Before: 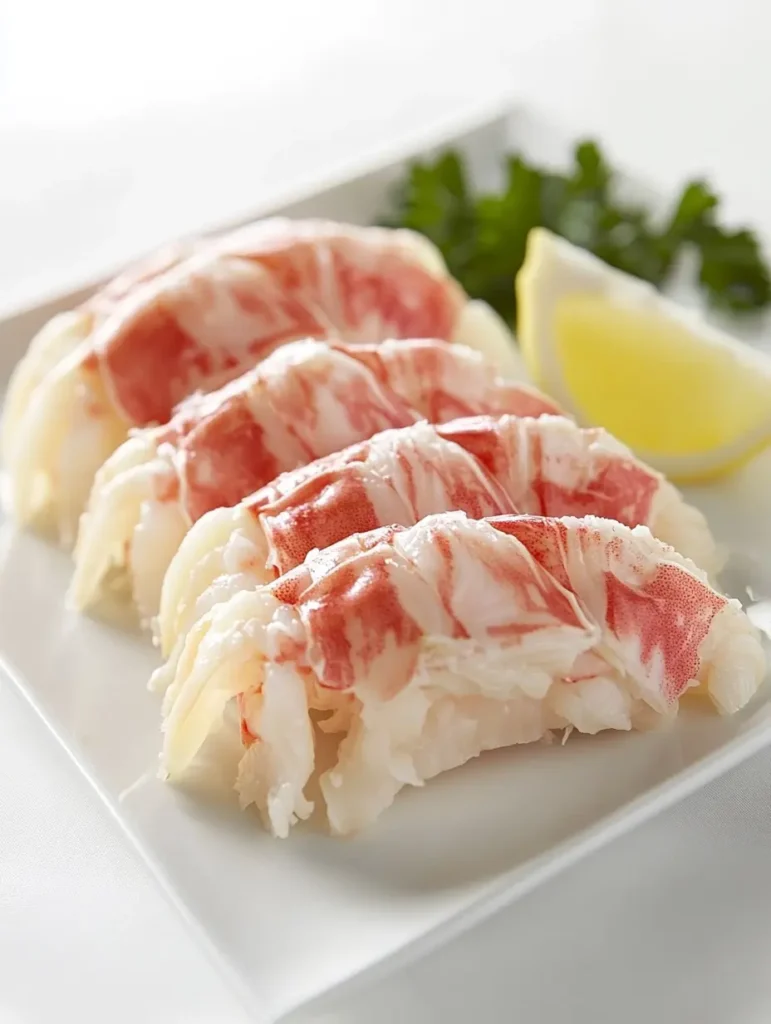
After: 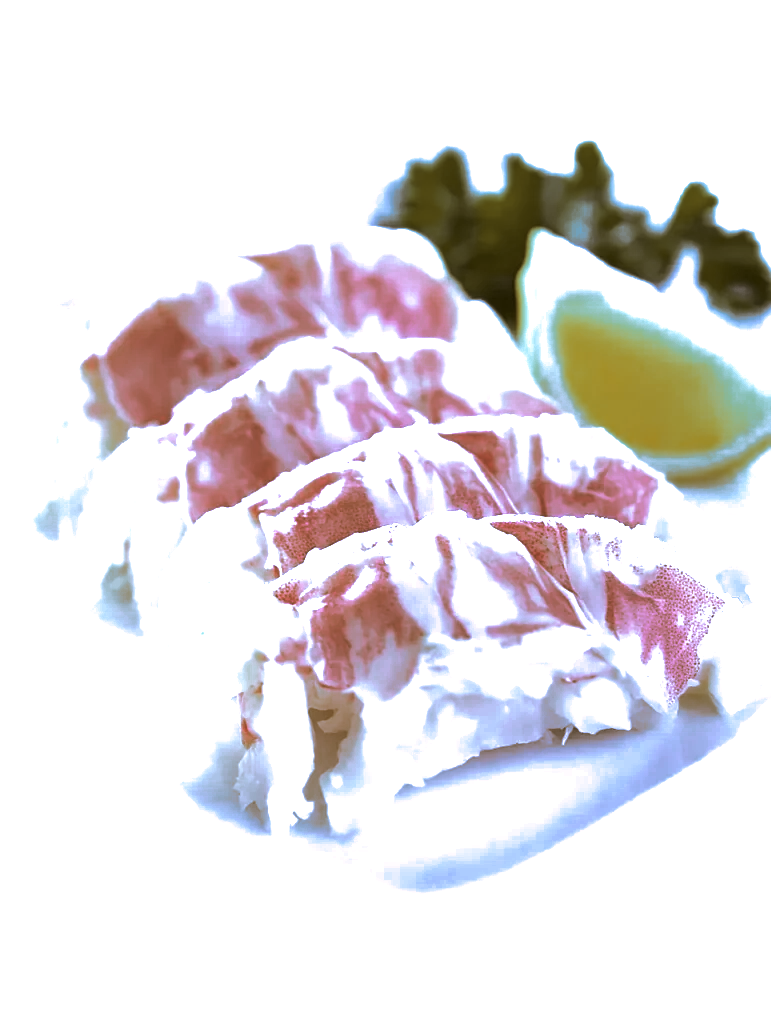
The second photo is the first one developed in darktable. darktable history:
color zones: curves: ch0 [(0.473, 0.374) (0.742, 0.784)]; ch1 [(0.354, 0.737) (0.742, 0.705)]; ch2 [(0.318, 0.421) (0.758, 0.532)]
white balance: red 0.766, blue 1.537
split-toning: shadows › hue 37.98°, highlights › hue 185.58°, balance -55.261
